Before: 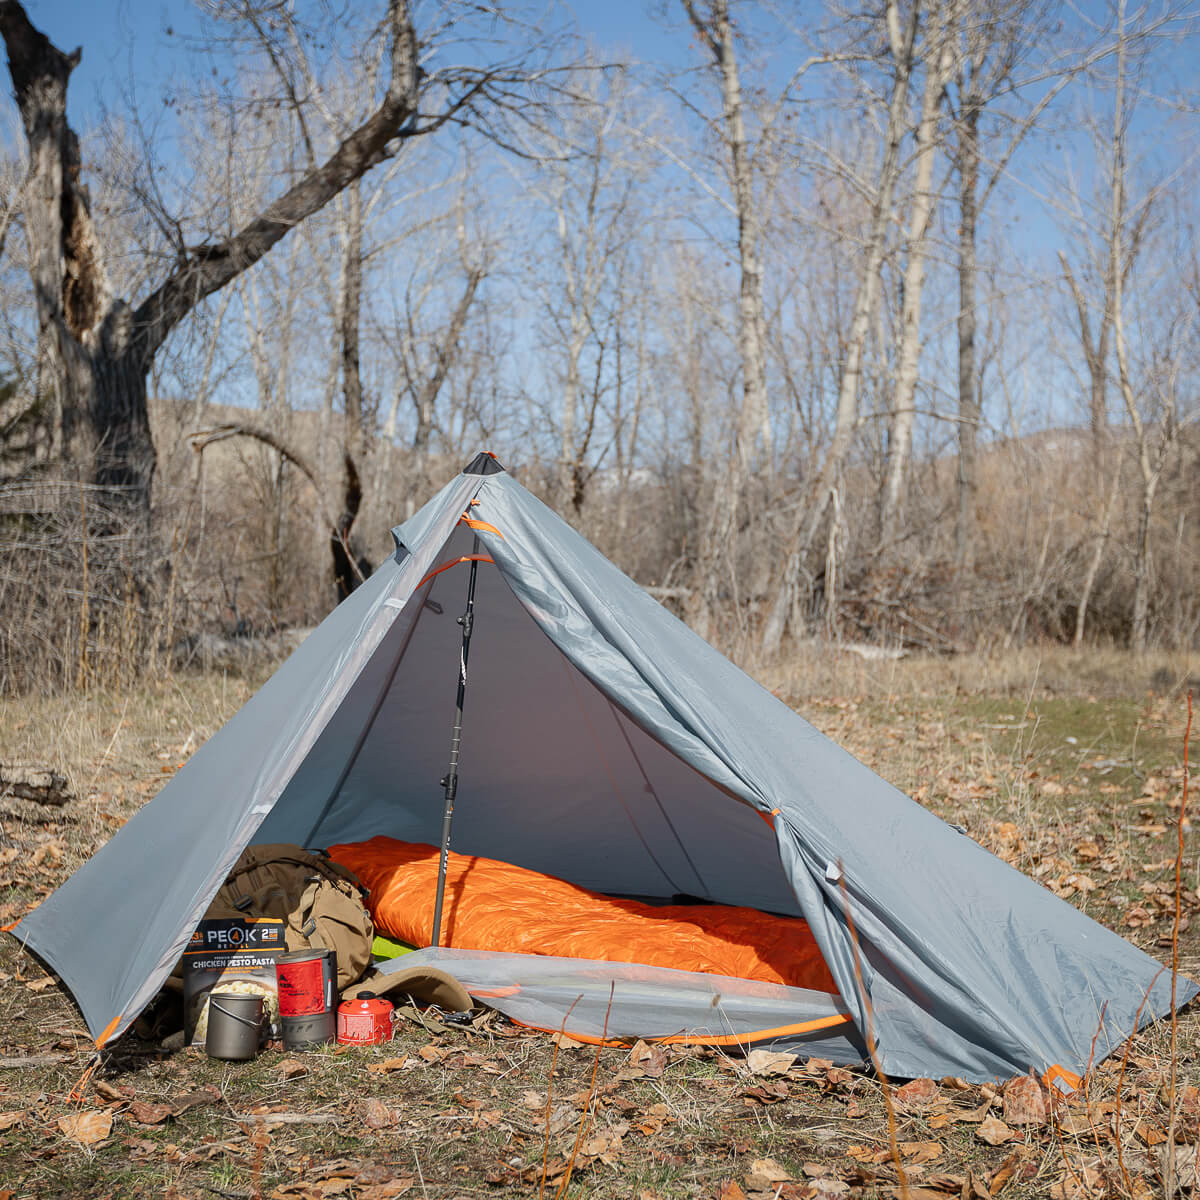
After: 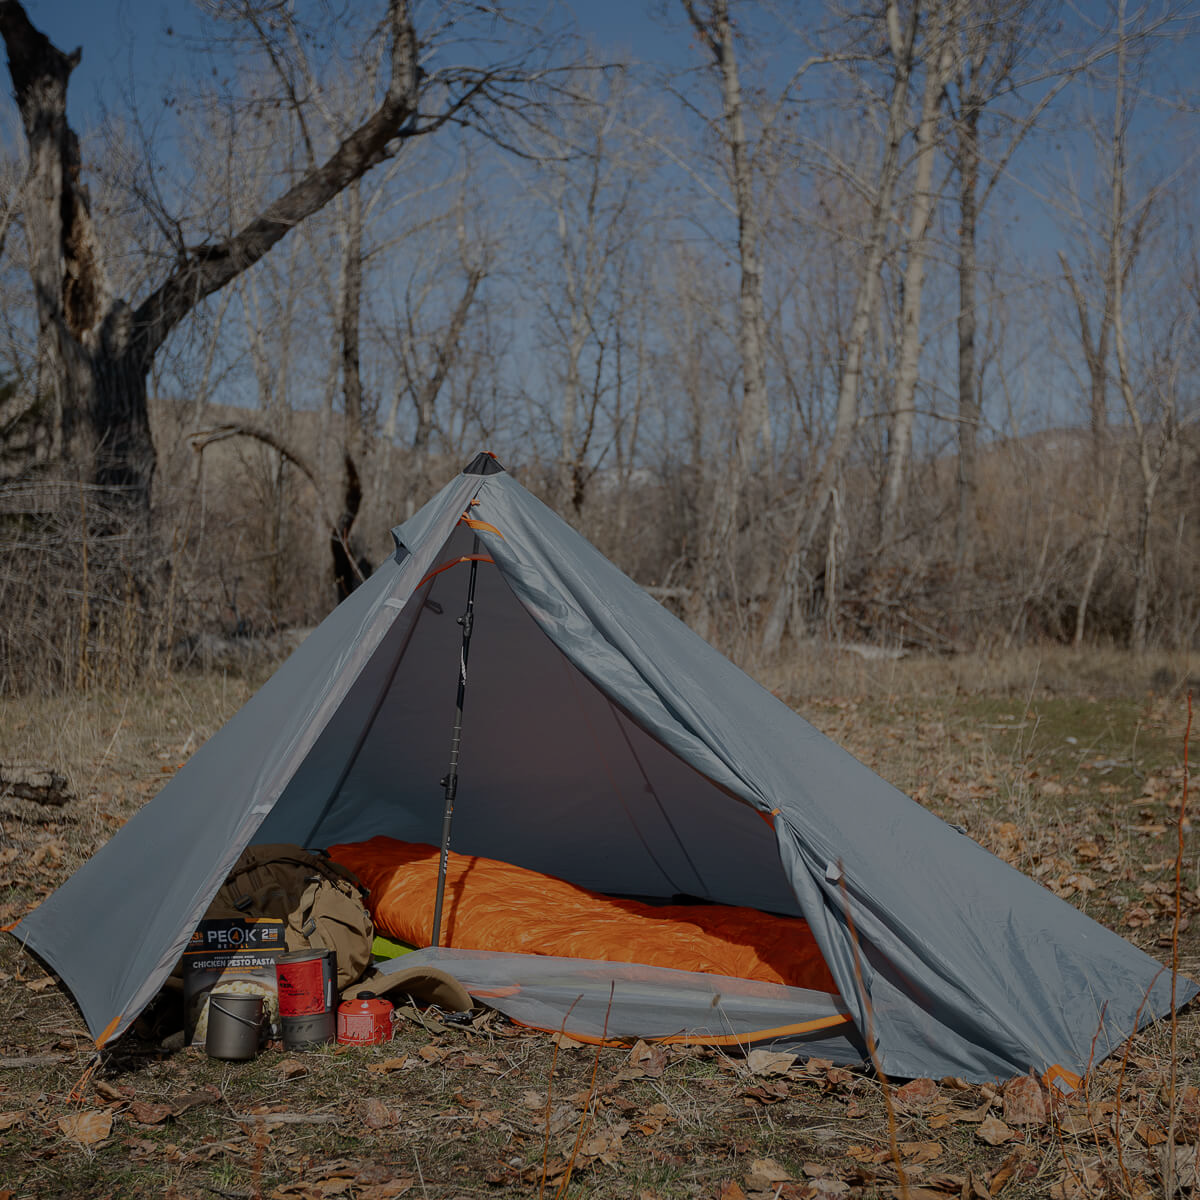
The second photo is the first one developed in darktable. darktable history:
exposure: exposure -1.468 EV, compensate highlight preservation false
bloom: size 3%, threshold 100%, strength 0%
